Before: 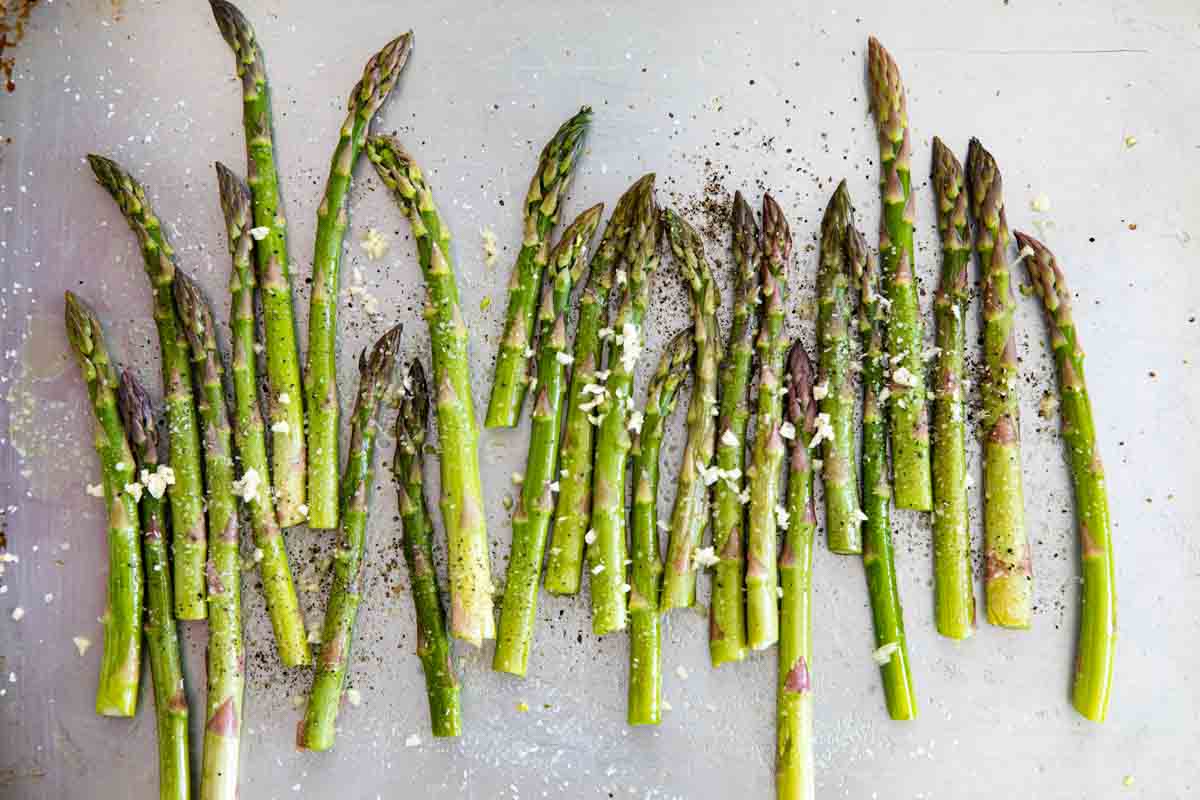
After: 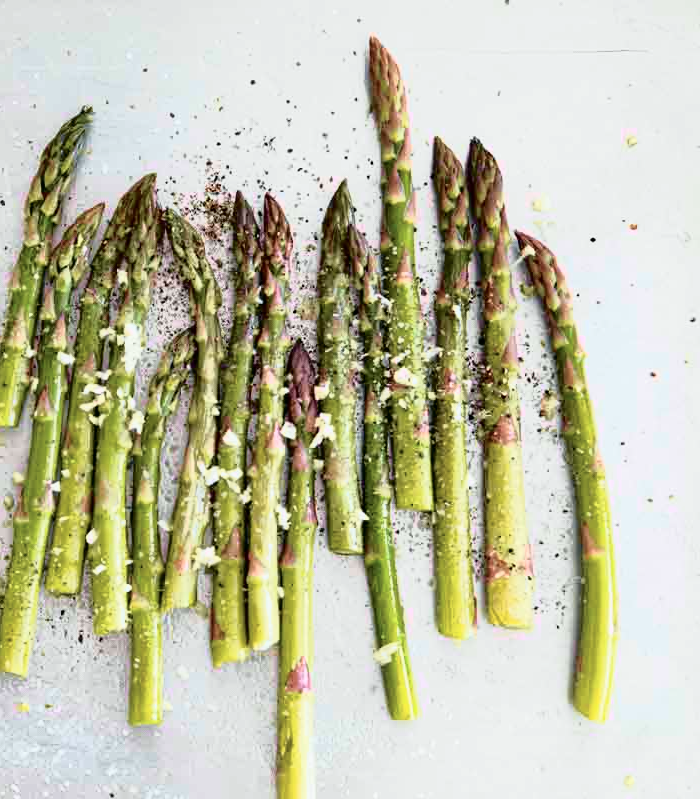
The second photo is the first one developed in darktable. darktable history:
crop: left 41.606%
tone curve: curves: ch0 [(0, 0) (0.105, 0.068) (0.195, 0.162) (0.283, 0.283) (0.384, 0.404) (0.485, 0.531) (0.638, 0.681) (0.795, 0.879) (1, 0.977)]; ch1 [(0, 0) (0.161, 0.092) (0.35, 0.33) (0.379, 0.401) (0.456, 0.469) (0.504, 0.501) (0.512, 0.523) (0.58, 0.597) (0.635, 0.646) (1, 1)]; ch2 [(0, 0) (0.371, 0.362) (0.437, 0.437) (0.5, 0.5) (0.53, 0.523) (0.56, 0.58) (0.622, 0.606) (1, 1)], color space Lab, independent channels, preserve colors none
